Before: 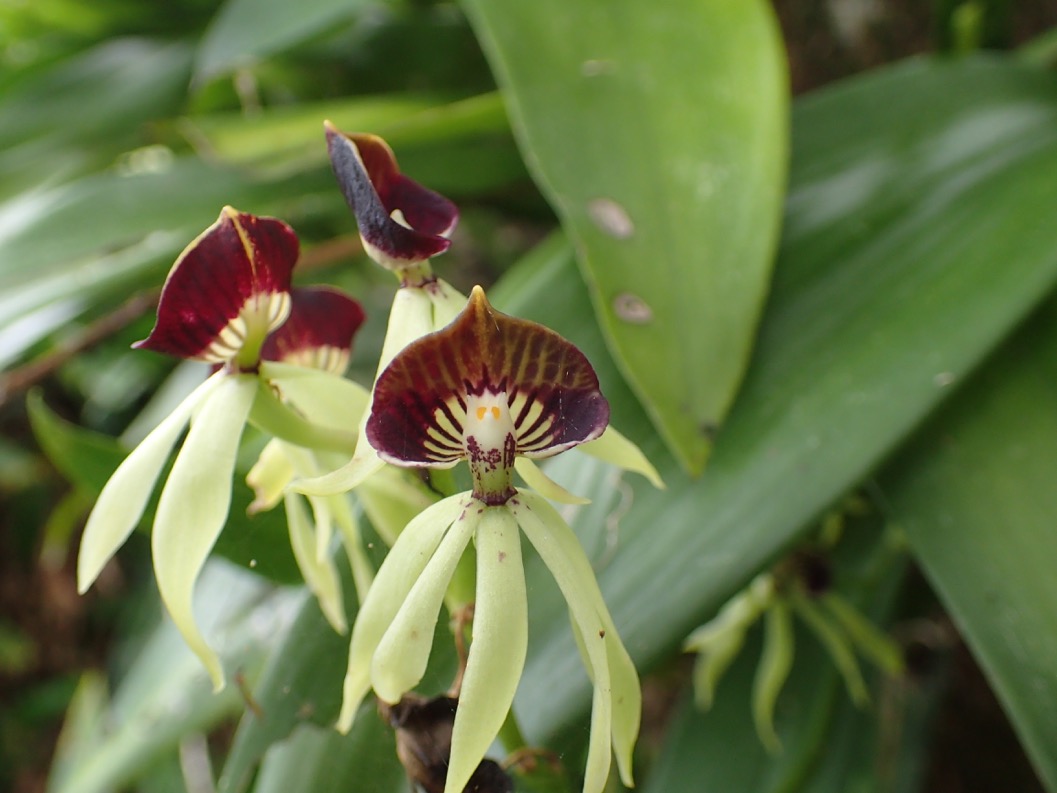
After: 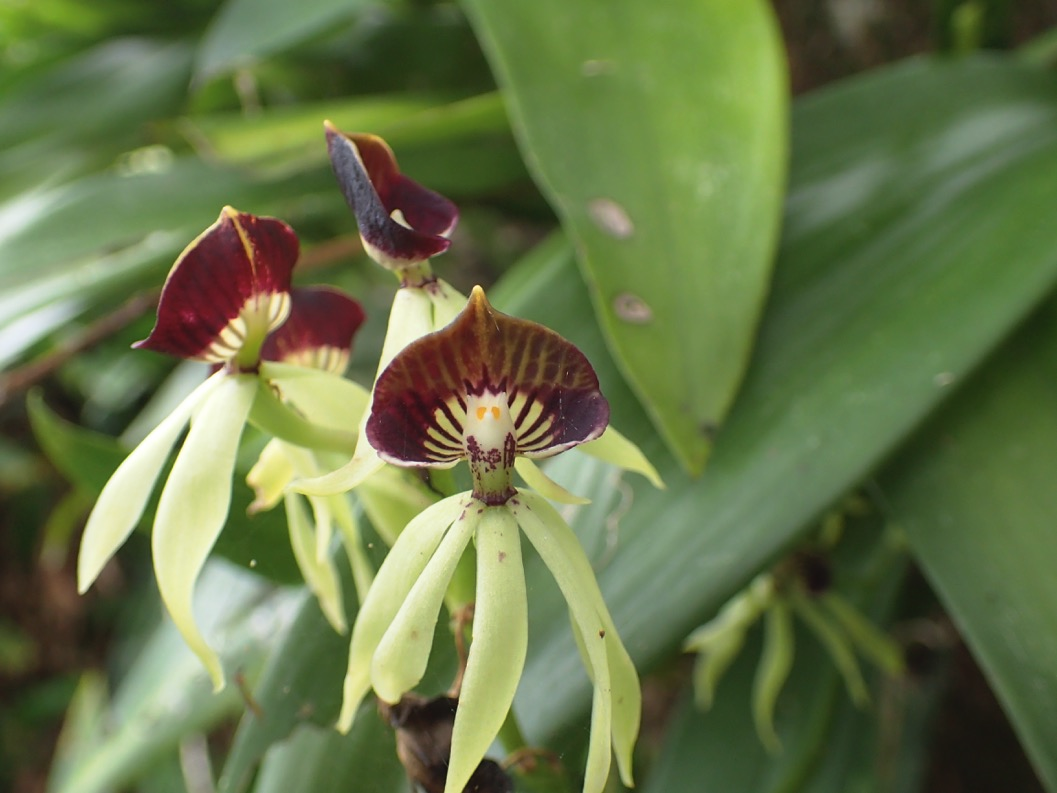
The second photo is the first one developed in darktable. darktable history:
tone curve: curves: ch0 [(0, 0.024) (0.119, 0.146) (0.474, 0.464) (0.718, 0.721) (0.817, 0.839) (1, 0.998)]; ch1 [(0, 0) (0.377, 0.416) (0.439, 0.451) (0.477, 0.477) (0.501, 0.504) (0.538, 0.544) (0.58, 0.602) (0.664, 0.676) (0.783, 0.804) (1, 1)]; ch2 [(0, 0) (0.38, 0.405) (0.463, 0.456) (0.498, 0.497) (0.524, 0.535) (0.578, 0.576) (0.648, 0.665) (1, 1)], preserve colors none
